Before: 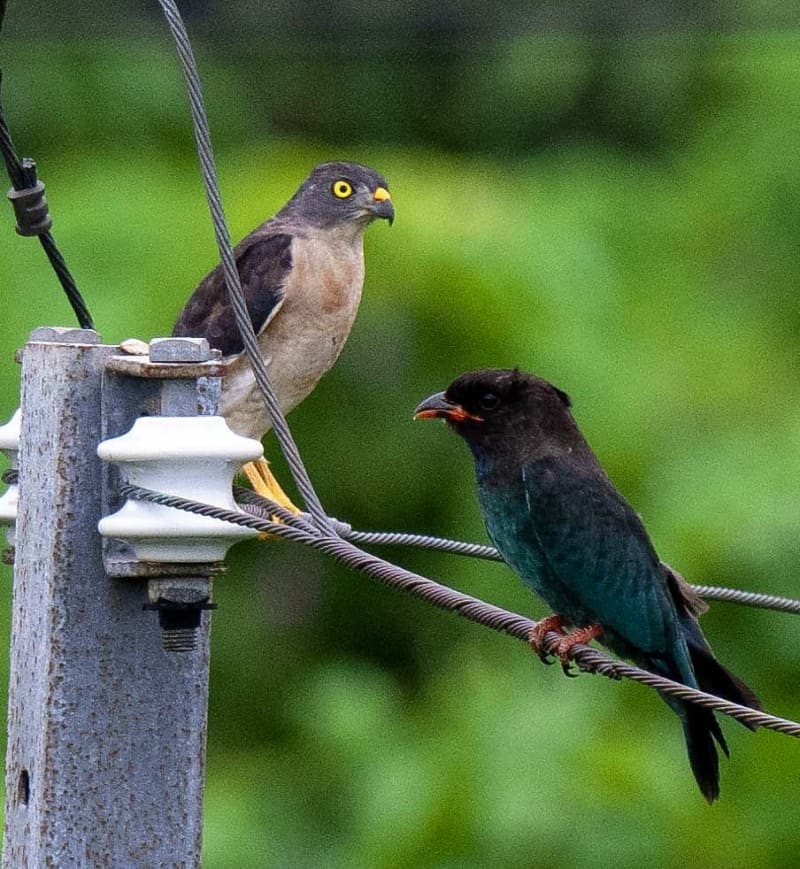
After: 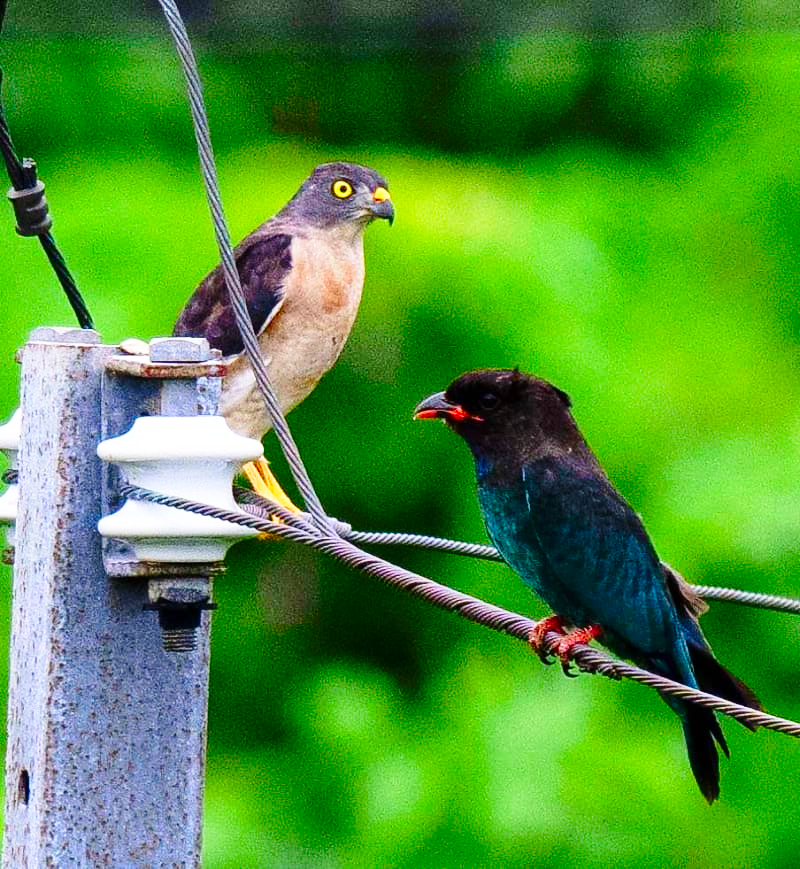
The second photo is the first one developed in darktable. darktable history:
contrast brightness saturation: contrast 0.08, saturation 0.02
base curve: curves: ch0 [(0, 0) (0.028, 0.03) (0.121, 0.232) (0.46, 0.748) (0.859, 0.968) (1, 1)], preserve colors none
color contrast: green-magenta contrast 1.69, blue-yellow contrast 1.49
